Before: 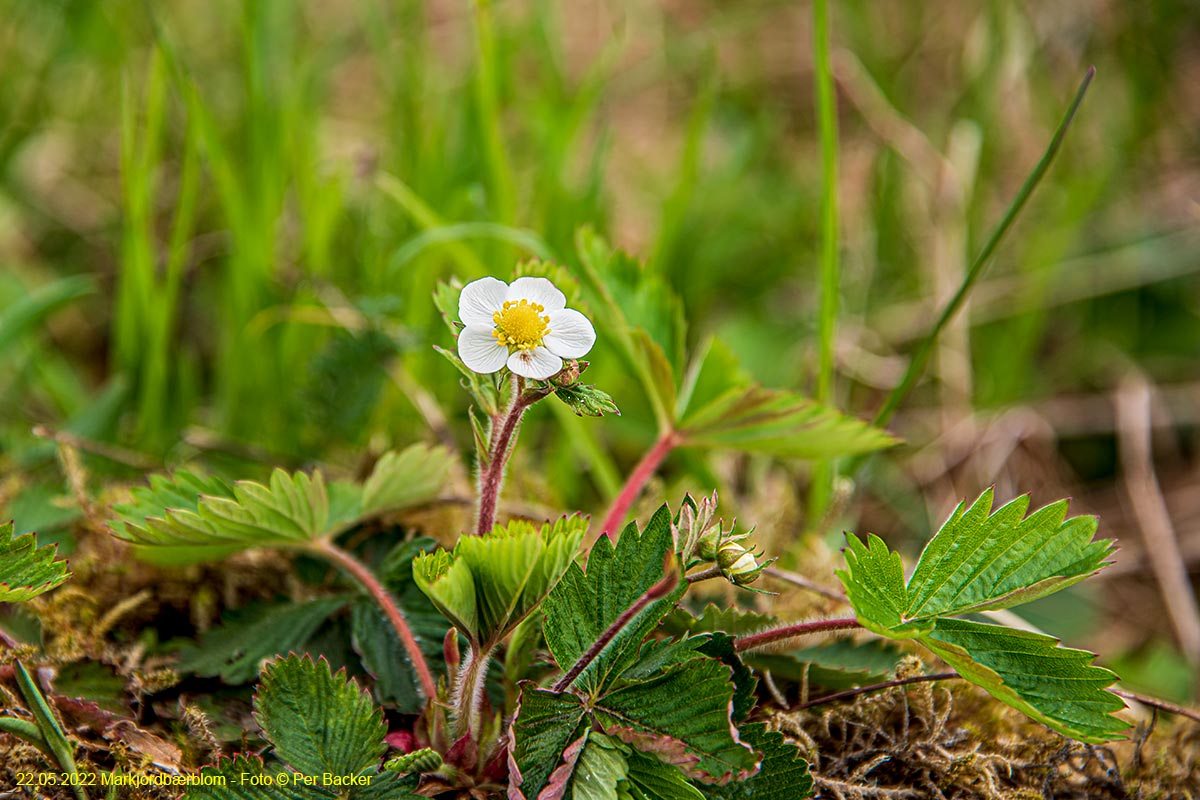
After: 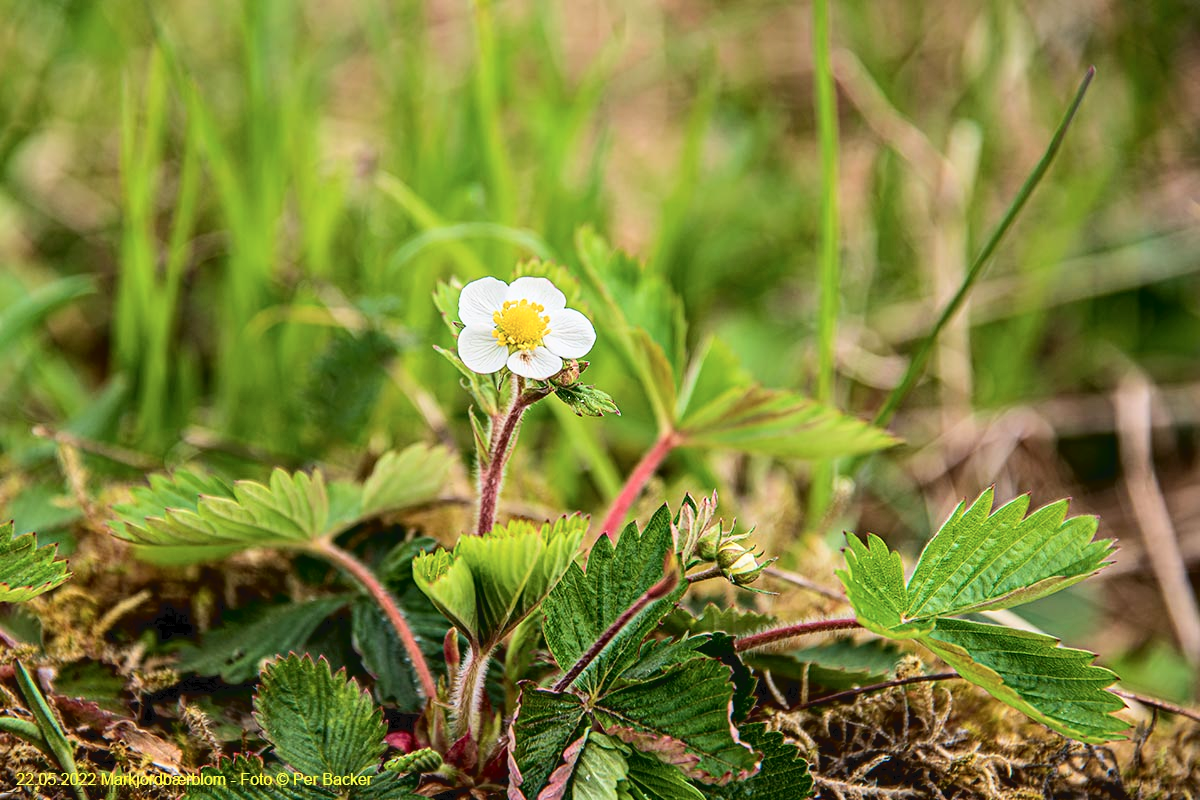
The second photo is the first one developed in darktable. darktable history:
tone curve: curves: ch0 [(0, 0) (0.003, 0.047) (0.011, 0.051) (0.025, 0.051) (0.044, 0.057) (0.069, 0.068) (0.1, 0.076) (0.136, 0.108) (0.177, 0.166) (0.224, 0.229) (0.277, 0.299) (0.335, 0.364) (0.399, 0.46) (0.468, 0.553) (0.543, 0.639) (0.623, 0.724) (0.709, 0.808) (0.801, 0.886) (0.898, 0.954) (1, 1)], color space Lab, independent channels, preserve colors none
